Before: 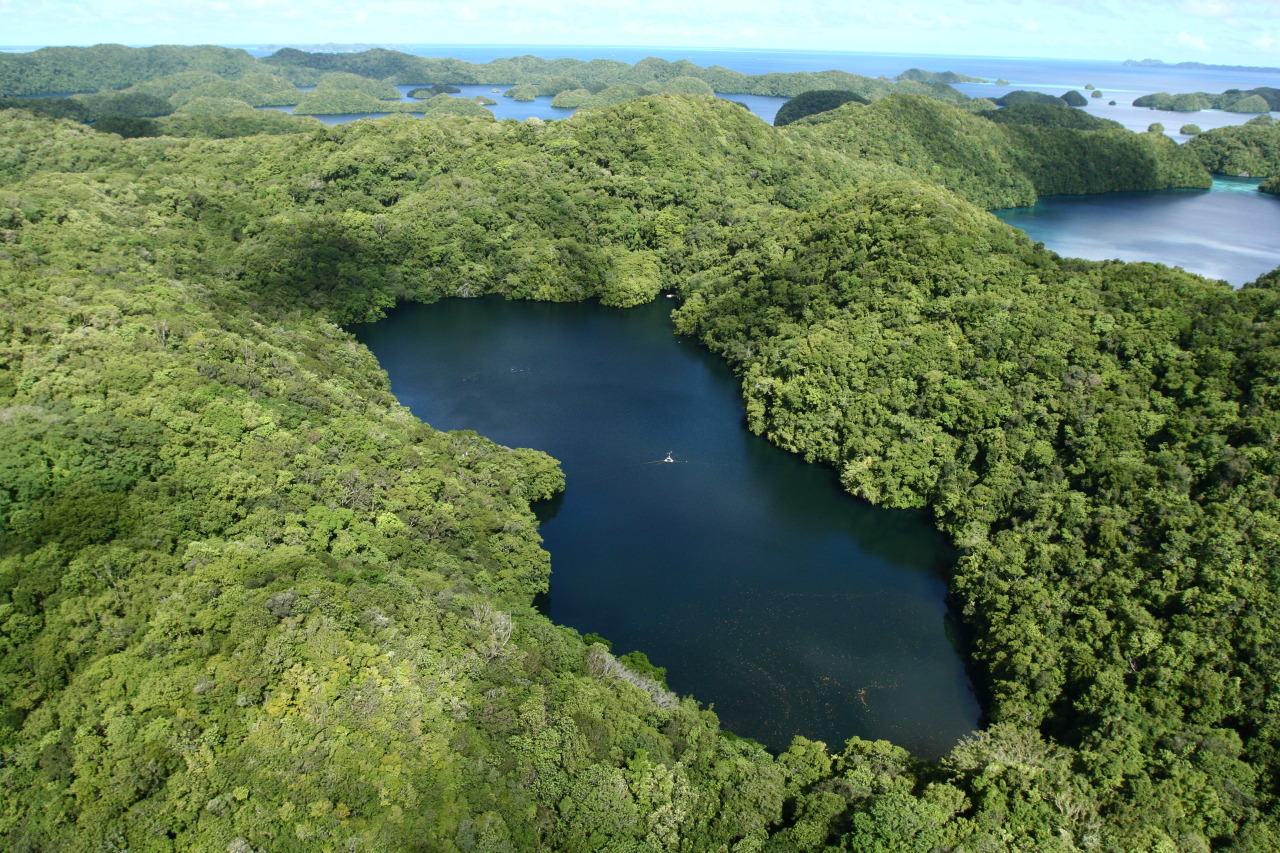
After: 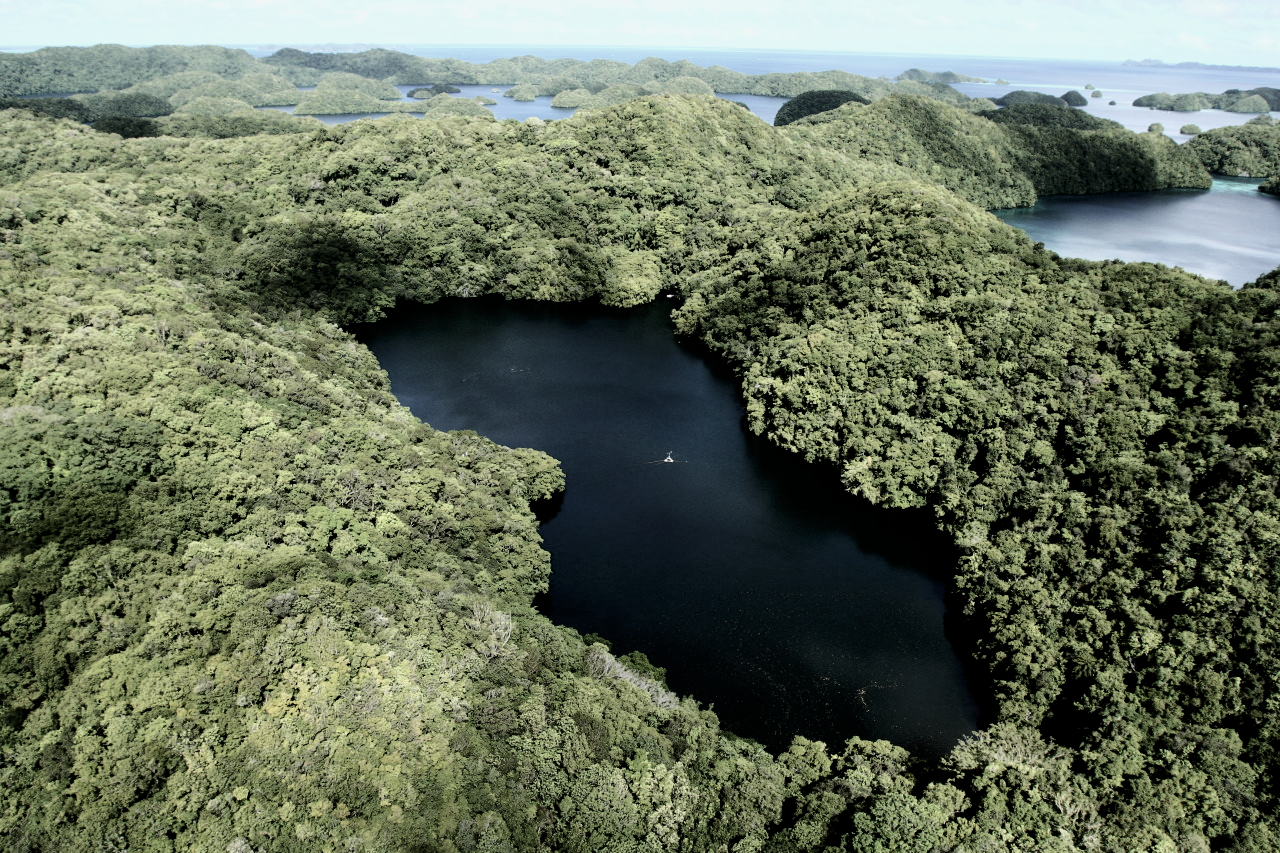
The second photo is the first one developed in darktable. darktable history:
velvia: on, module defaults
filmic rgb: black relative exposure -3.92 EV, white relative exposure 3.15 EV, hardness 2.87, color science v6 (2022)
contrast brightness saturation: contrast 0.218
color correction: highlights b* 0.049, saturation 0.482
